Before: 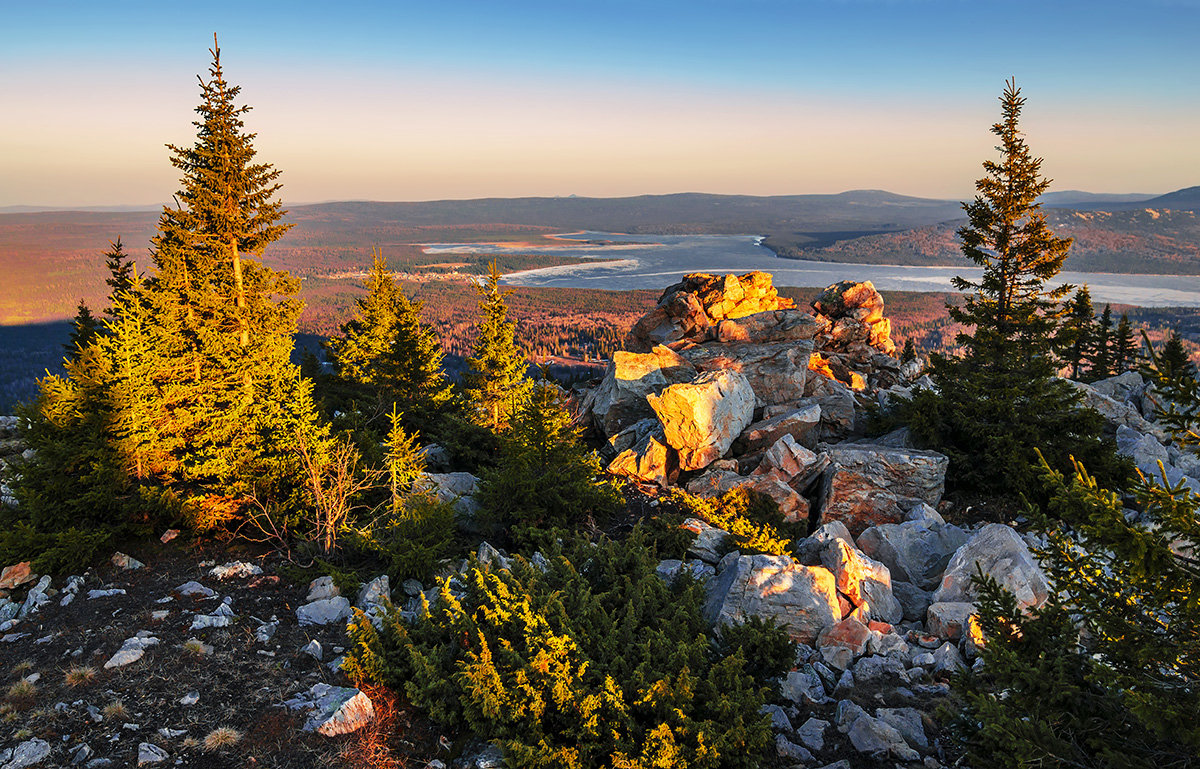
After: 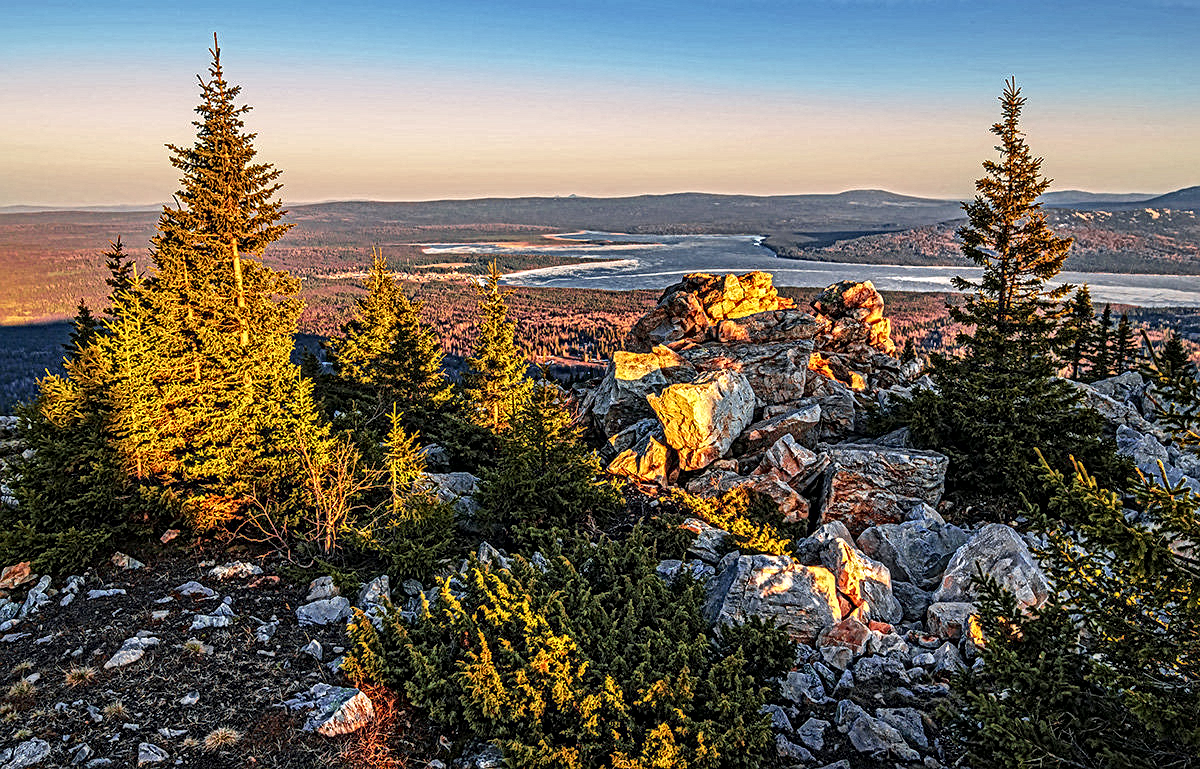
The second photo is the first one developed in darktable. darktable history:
local contrast: mode bilateral grid, contrast 20, coarseness 3, detail 299%, midtone range 0.2
